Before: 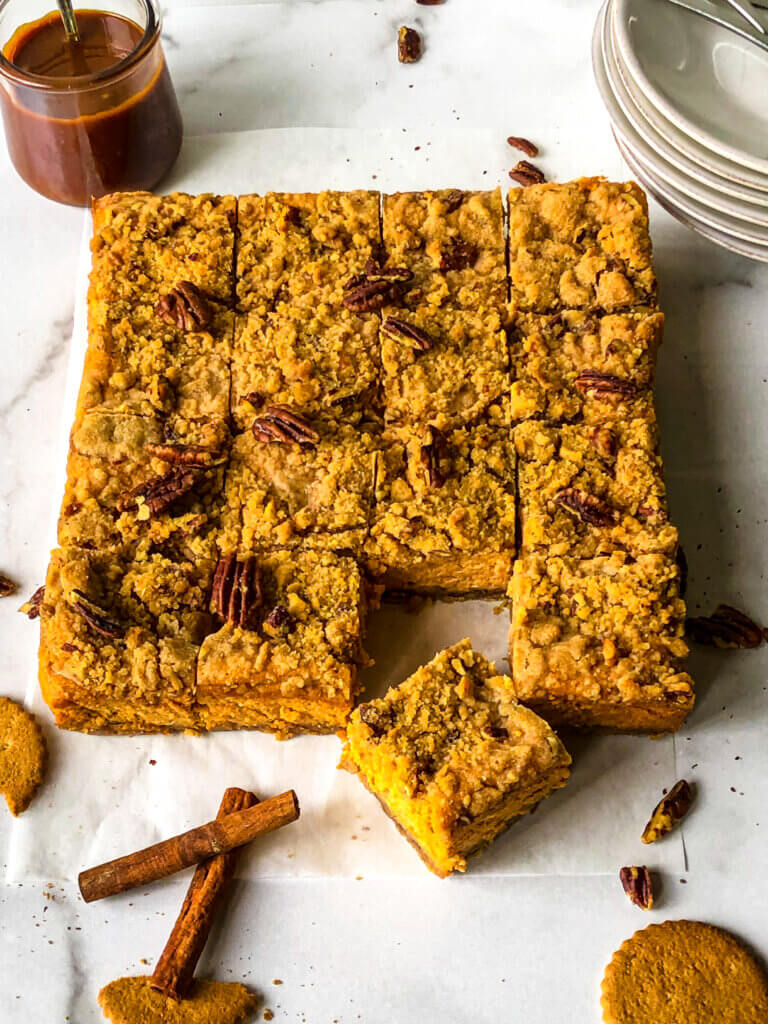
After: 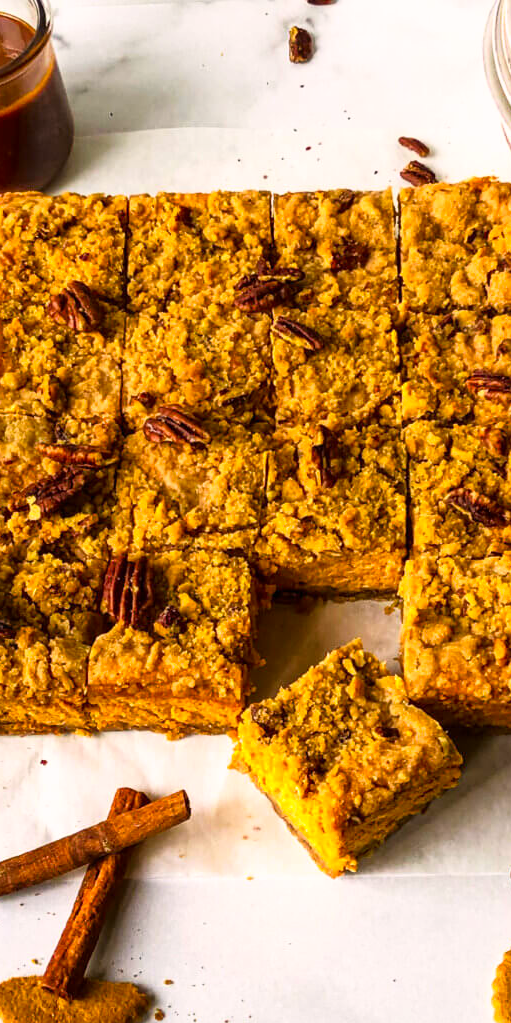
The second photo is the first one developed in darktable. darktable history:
color correction: highlights a* 3.22, highlights b* 1.93, saturation 1.19
crop and rotate: left 14.292%, right 19.041%
shadows and highlights: shadows 0, highlights 40
